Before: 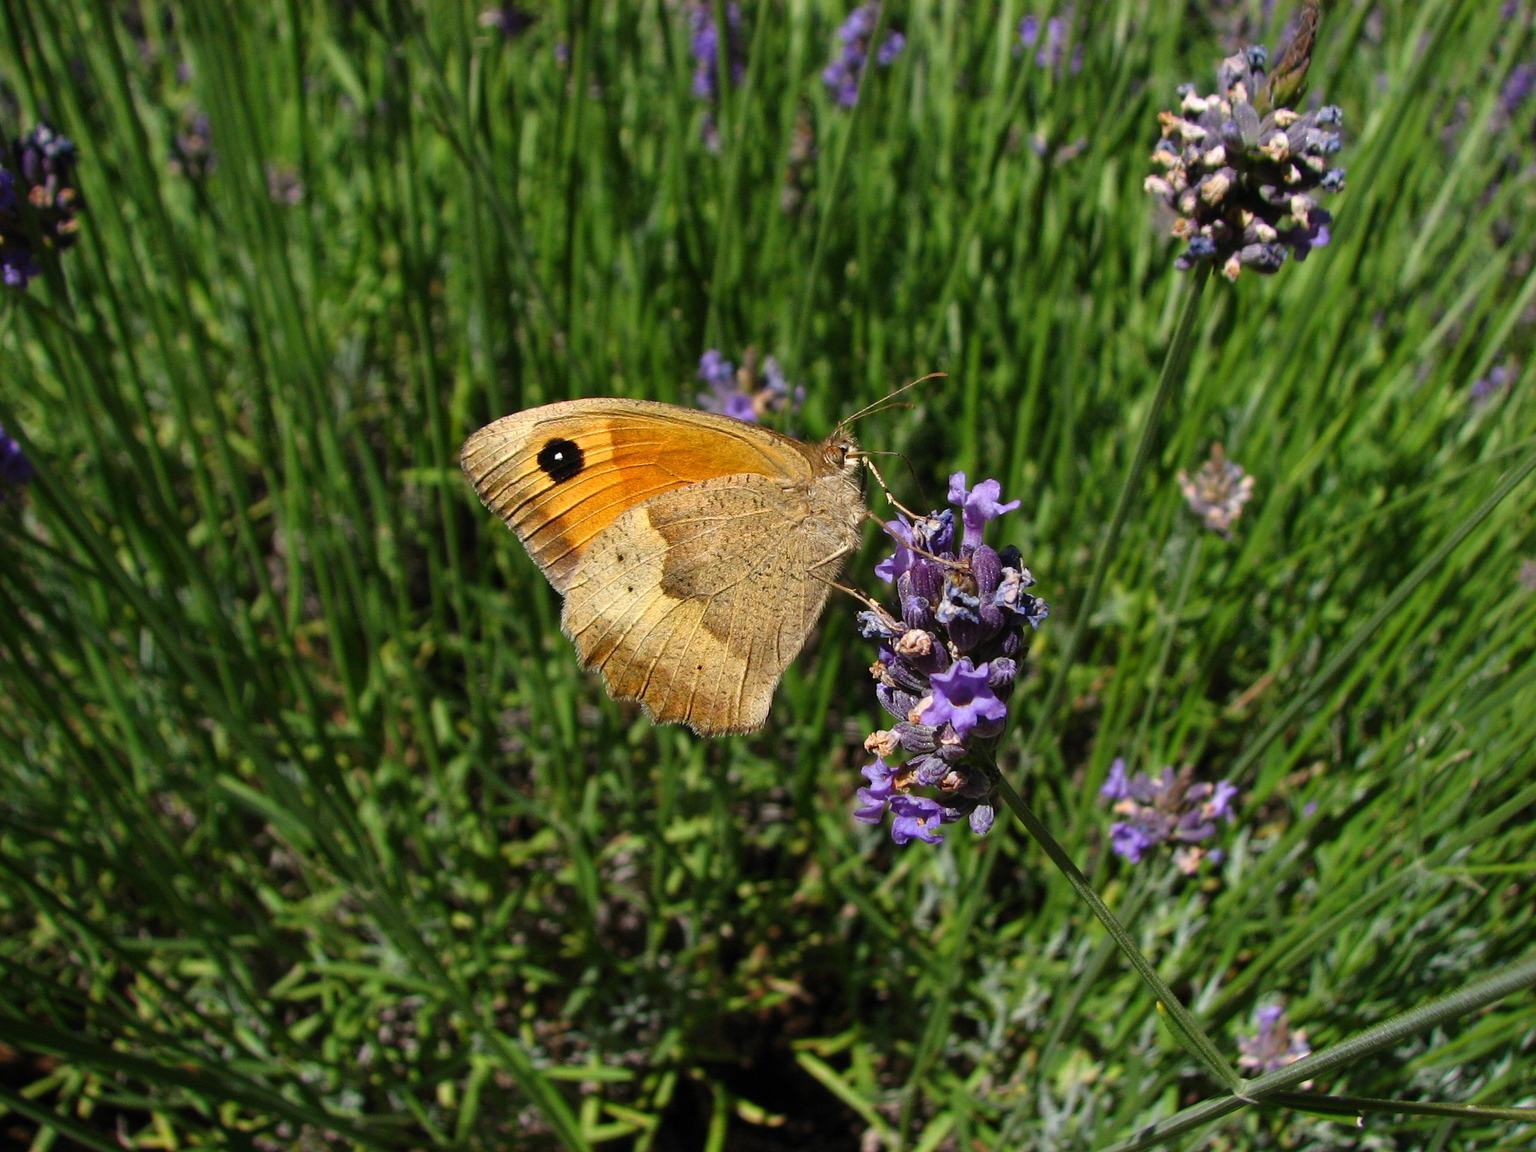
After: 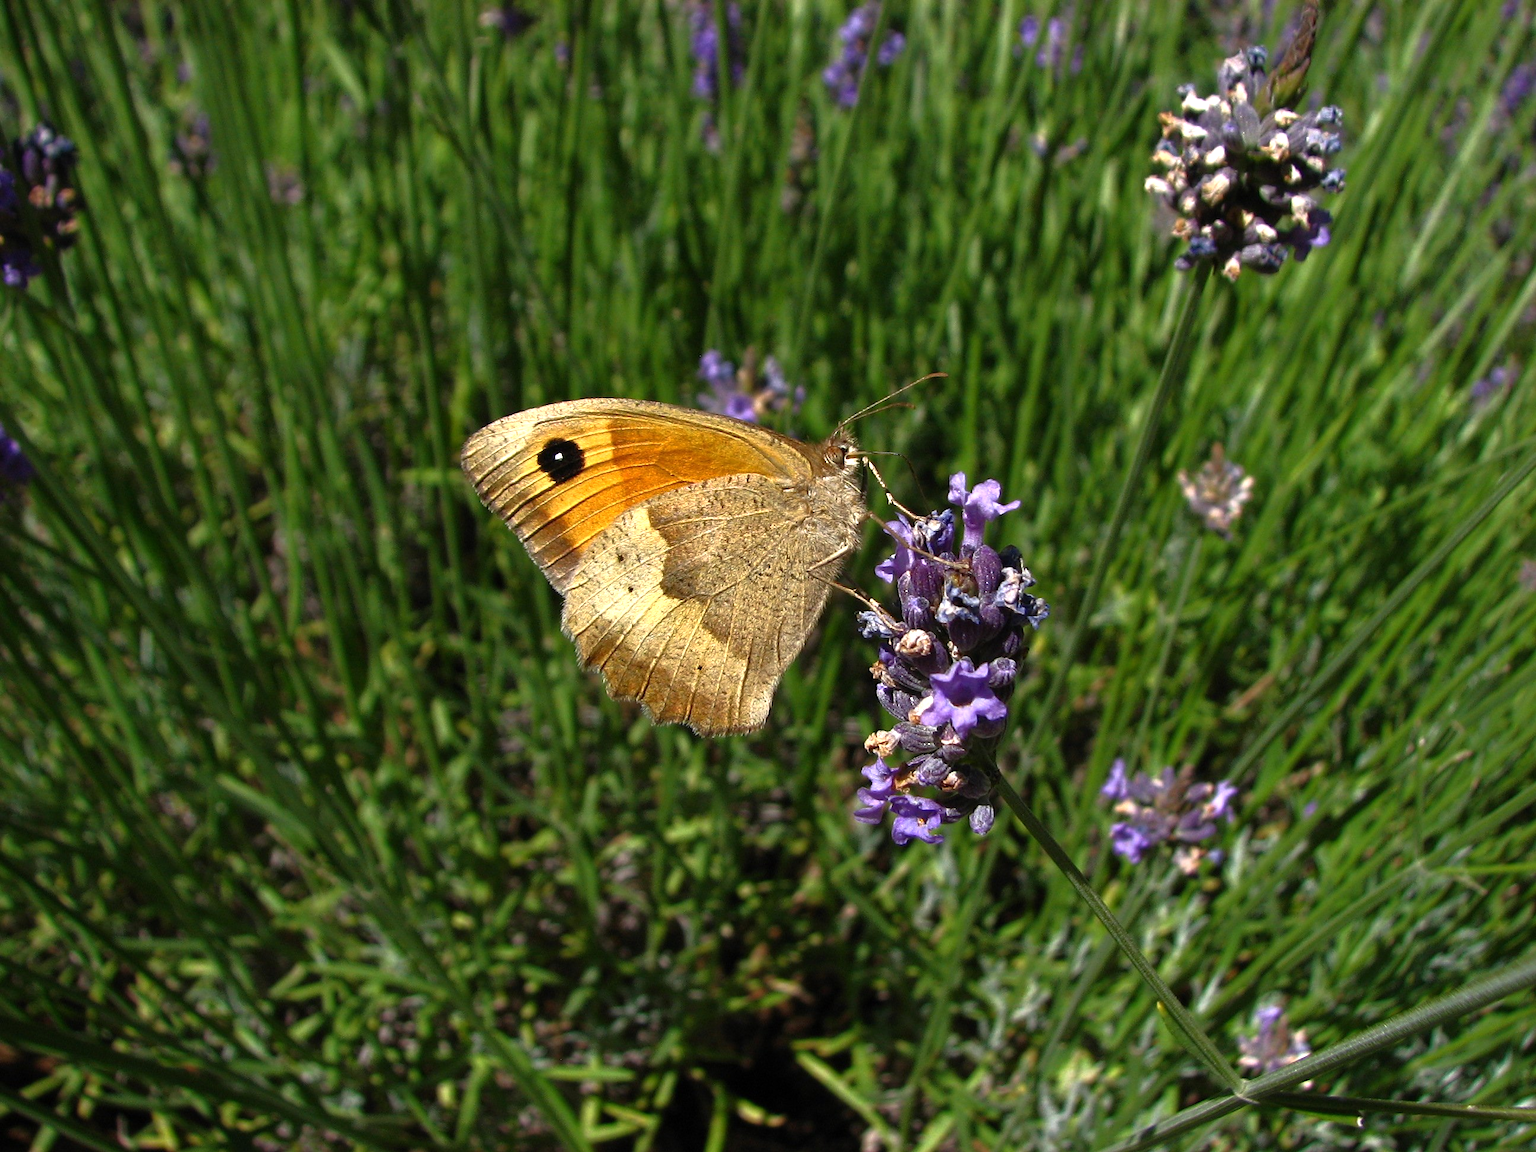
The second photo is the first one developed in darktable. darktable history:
tone equalizer: -8 EV 0.001 EV, -7 EV -0.002 EV, -6 EV 0.004 EV, -5 EV -0.057 EV, -4 EV -0.139 EV, -3 EV -0.19 EV, -2 EV 0.269 EV, -1 EV 0.719 EV, +0 EV 0.488 EV, edges refinement/feathering 500, mask exposure compensation -1.57 EV, preserve details no
